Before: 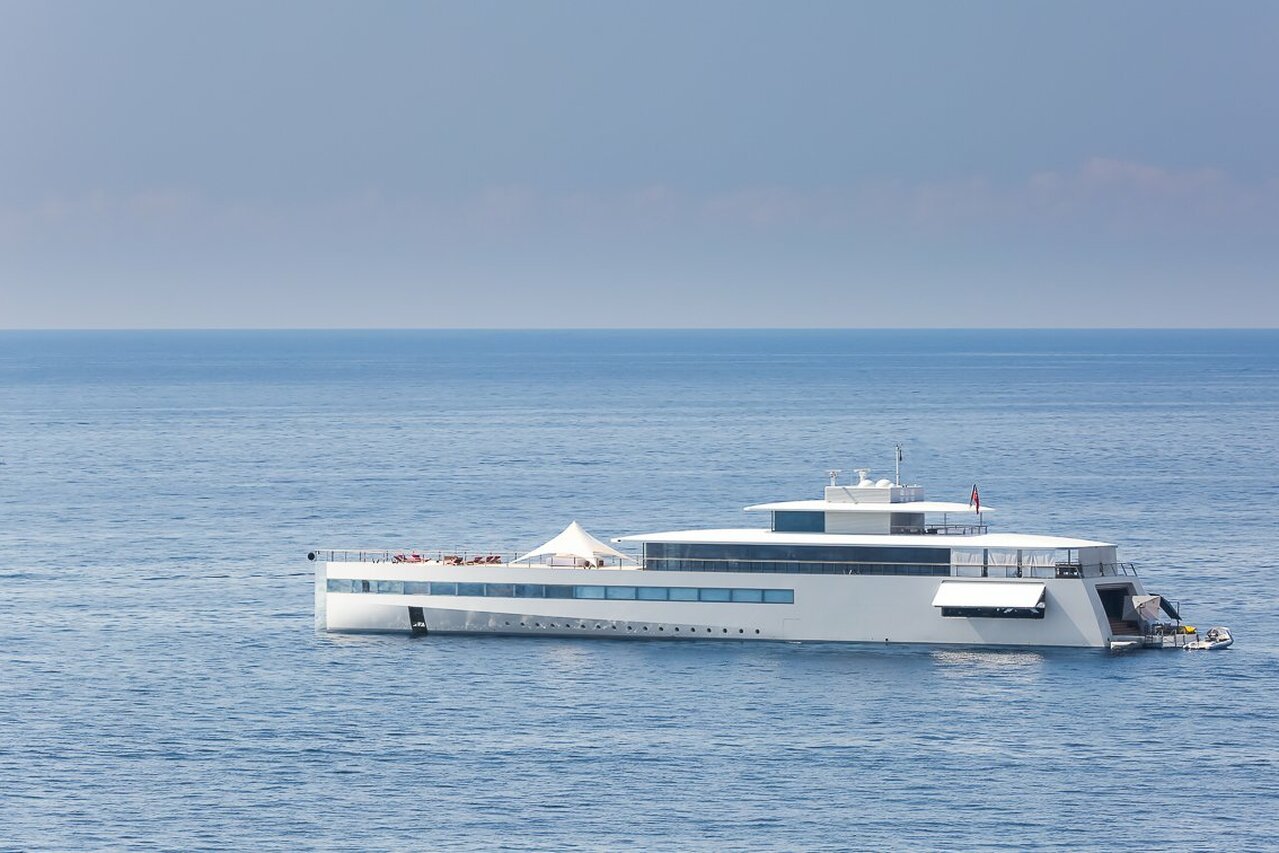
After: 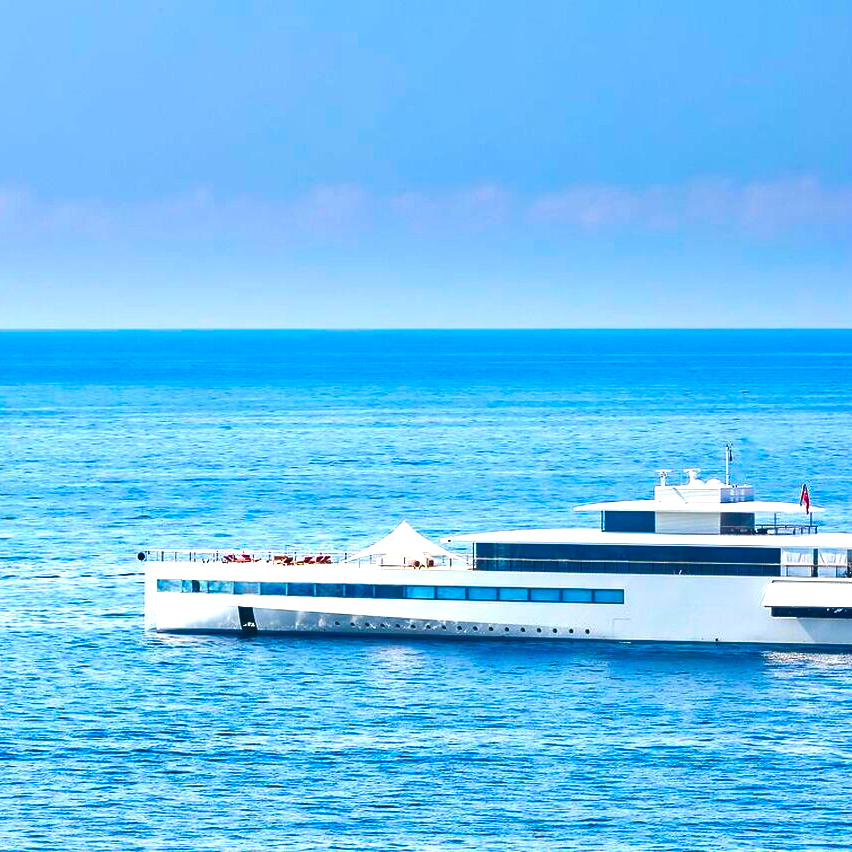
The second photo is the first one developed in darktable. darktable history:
crop and rotate: left 13.342%, right 19.991%
shadows and highlights: radius 133.83, soften with gaussian
color balance rgb: linear chroma grading › global chroma 25%, perceptual saturation grading › global saturation 40%, perceptual saturation grading › highlights -50%, perceptual saturation grading › shadows 30%, perceptual brilliance grading › global brilliance 25%, global vibrance 60%
